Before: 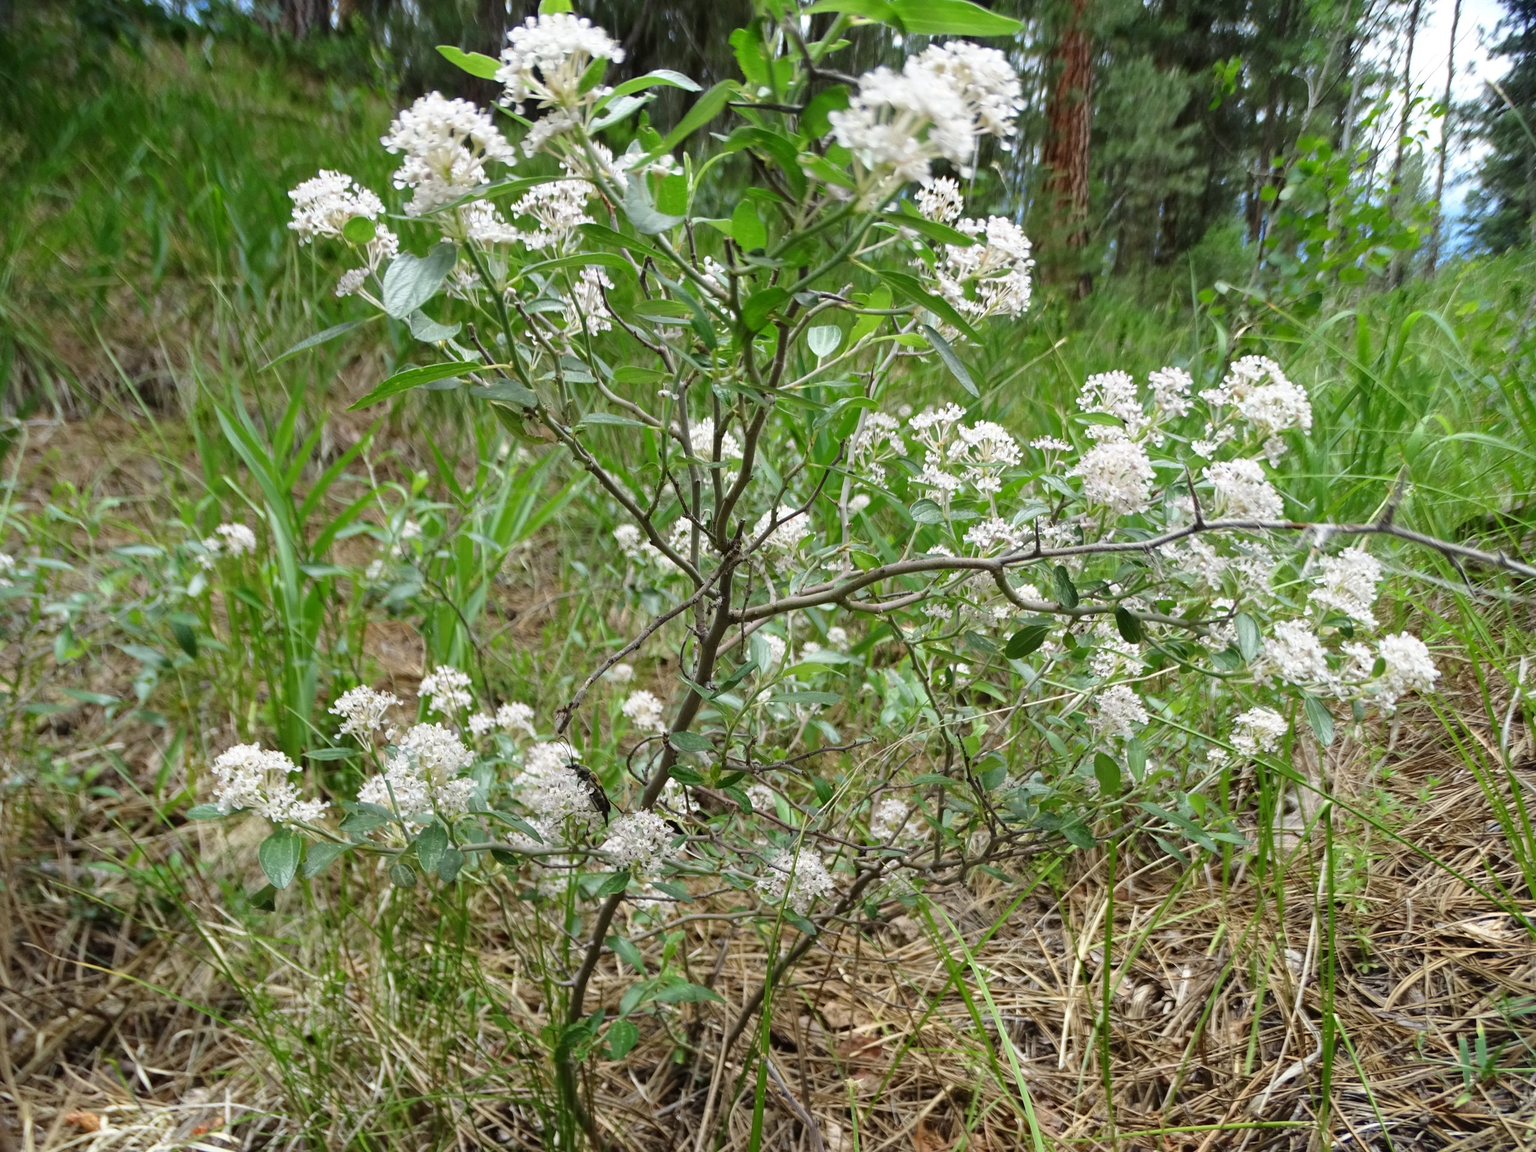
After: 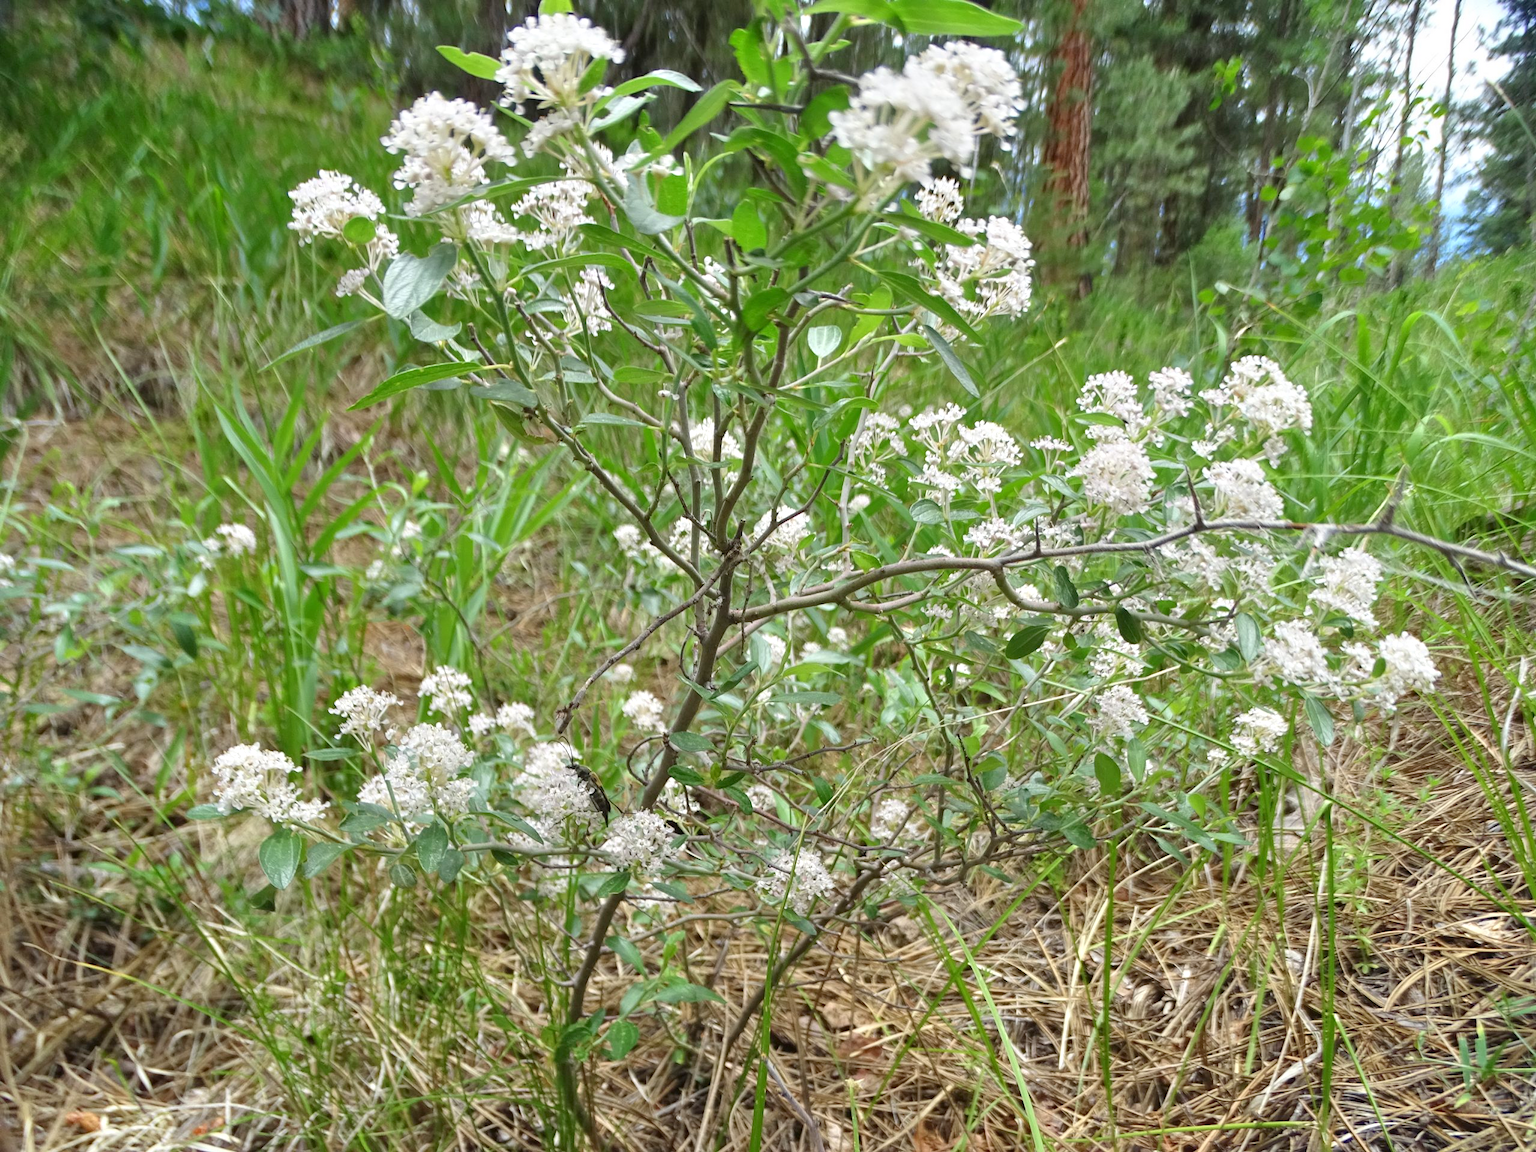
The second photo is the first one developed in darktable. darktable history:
tone equalizer: -8 EV 1 EV, -7 EV 1 EV, -6 EV 1 EV, -5 EV 1 EV, -4 EV 1 EV, -3 EV 0.75 EV, -2 EV 0.5 EV, -1 EV 0.25 EV
white balance: red 1, blue 1
